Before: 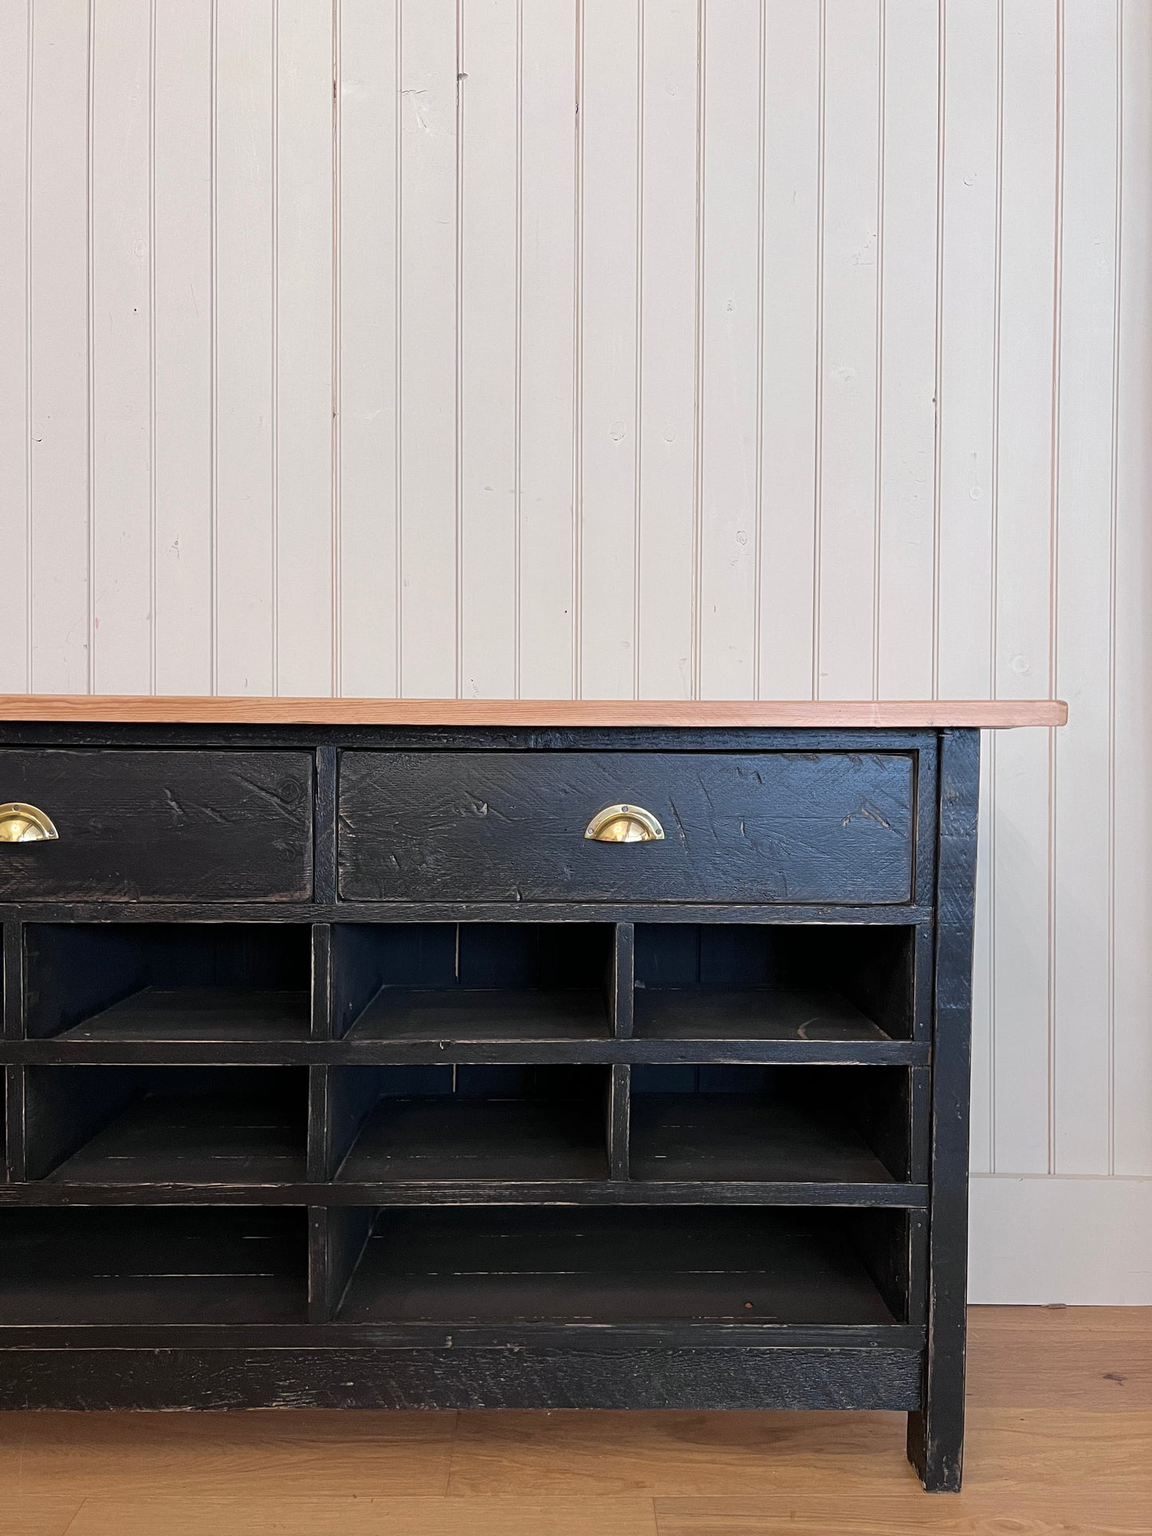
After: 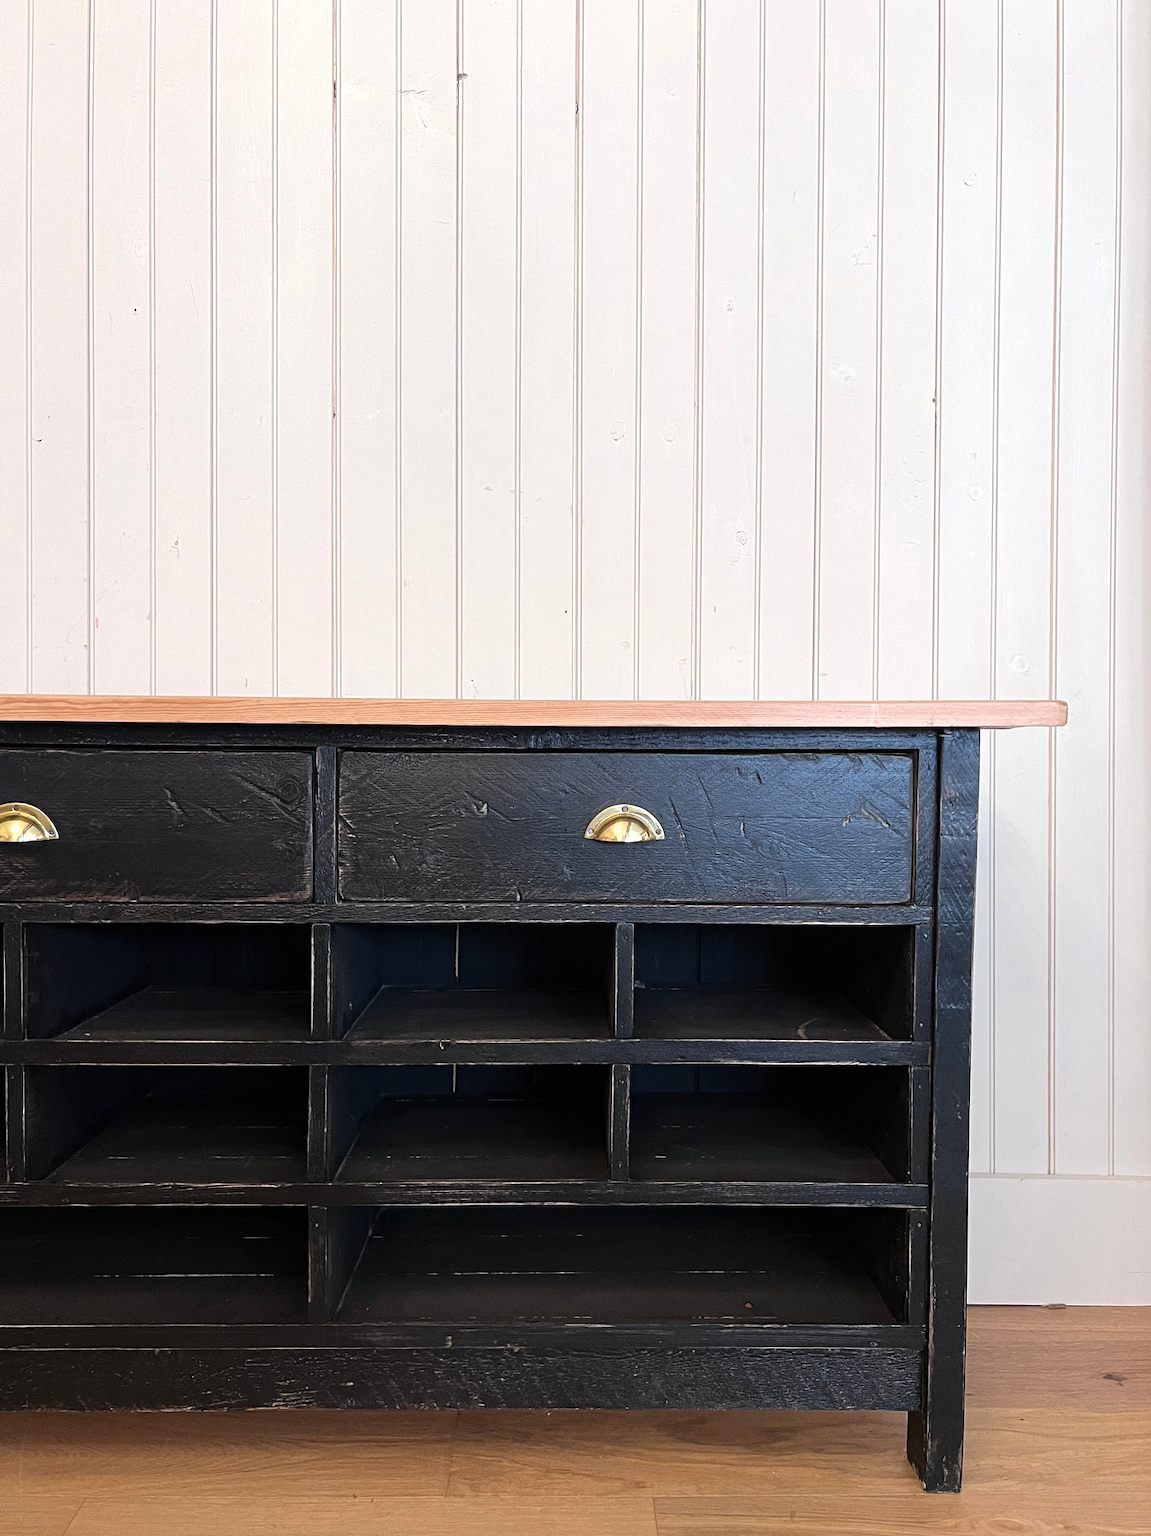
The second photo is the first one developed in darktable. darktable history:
tone equalizer: -8 EV -0.383 EV, -7 EV -0.376 EV, -6 EV -0.322 EV, -5 EV -0.186 EV, -3 EV 0.238 EV, -2 EV 0.358 EV, -1 EV 0.395 EV, +0 EV 0.41 EV, edges refinement/feathering 500, mask exposure compensation -1.57 EV, preserve details no
contrast equalizer: octaves 7, y [[0.514, 0.573, 0.581, 0.508, 0.5, 0.5], [0.5 ×6], [0.5 ×6], [0 ×6], [0 ×6]], mix -0.209
